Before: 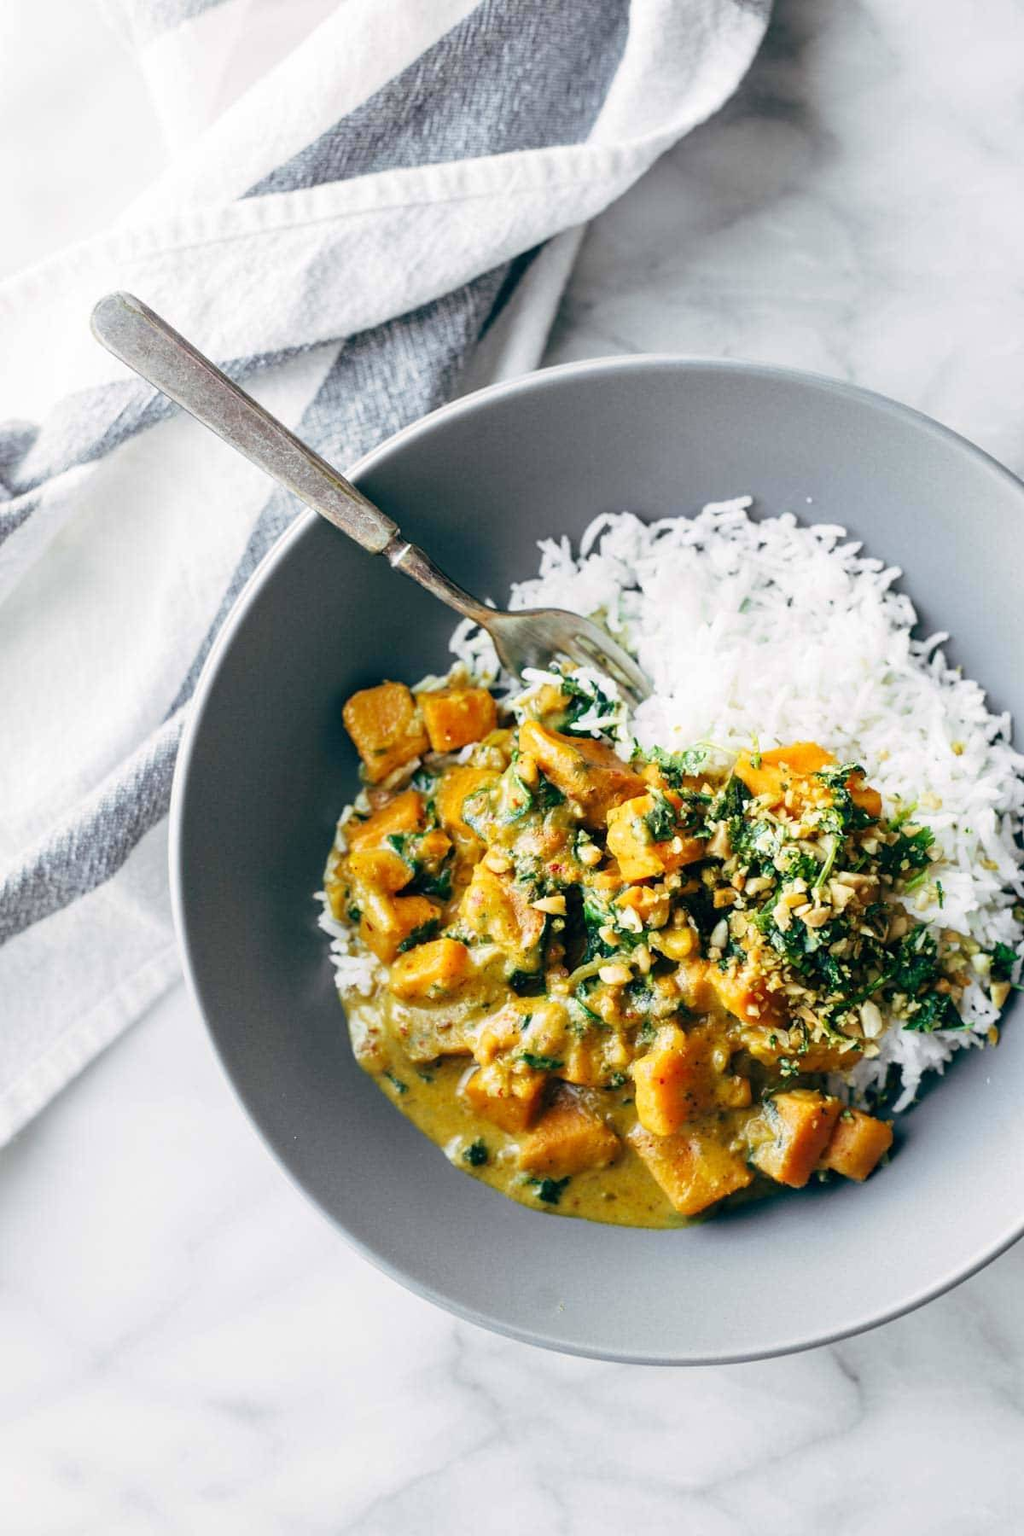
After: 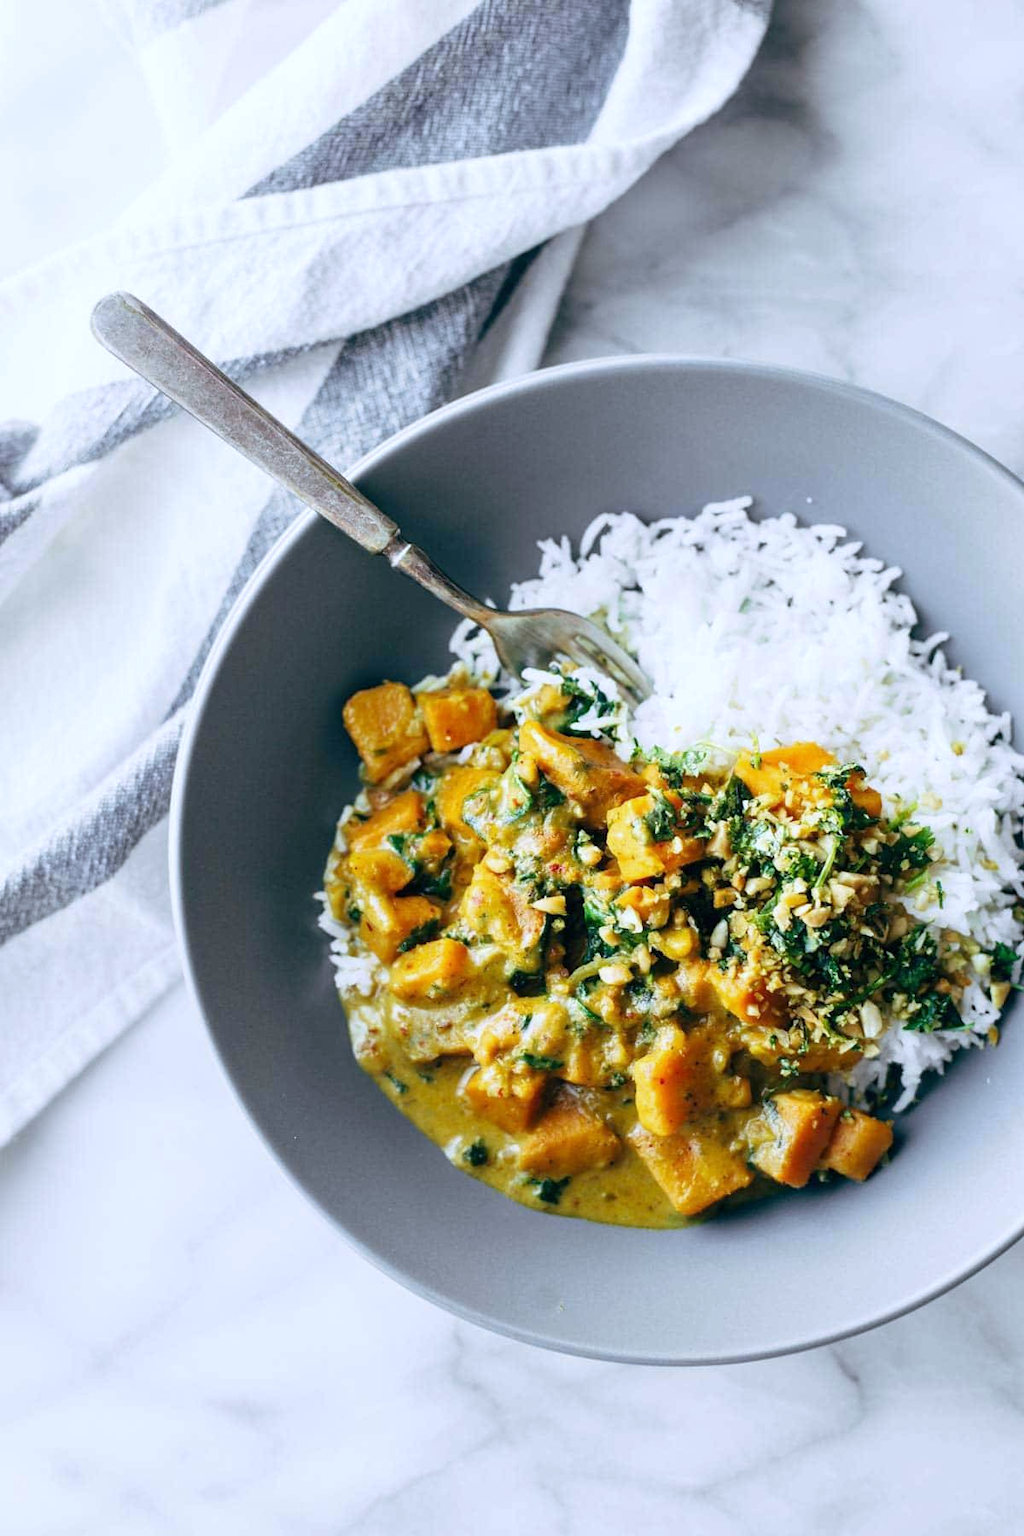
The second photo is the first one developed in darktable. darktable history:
white balance: red 0.954, blue 1.079
tone equalizer: on, module defaults
